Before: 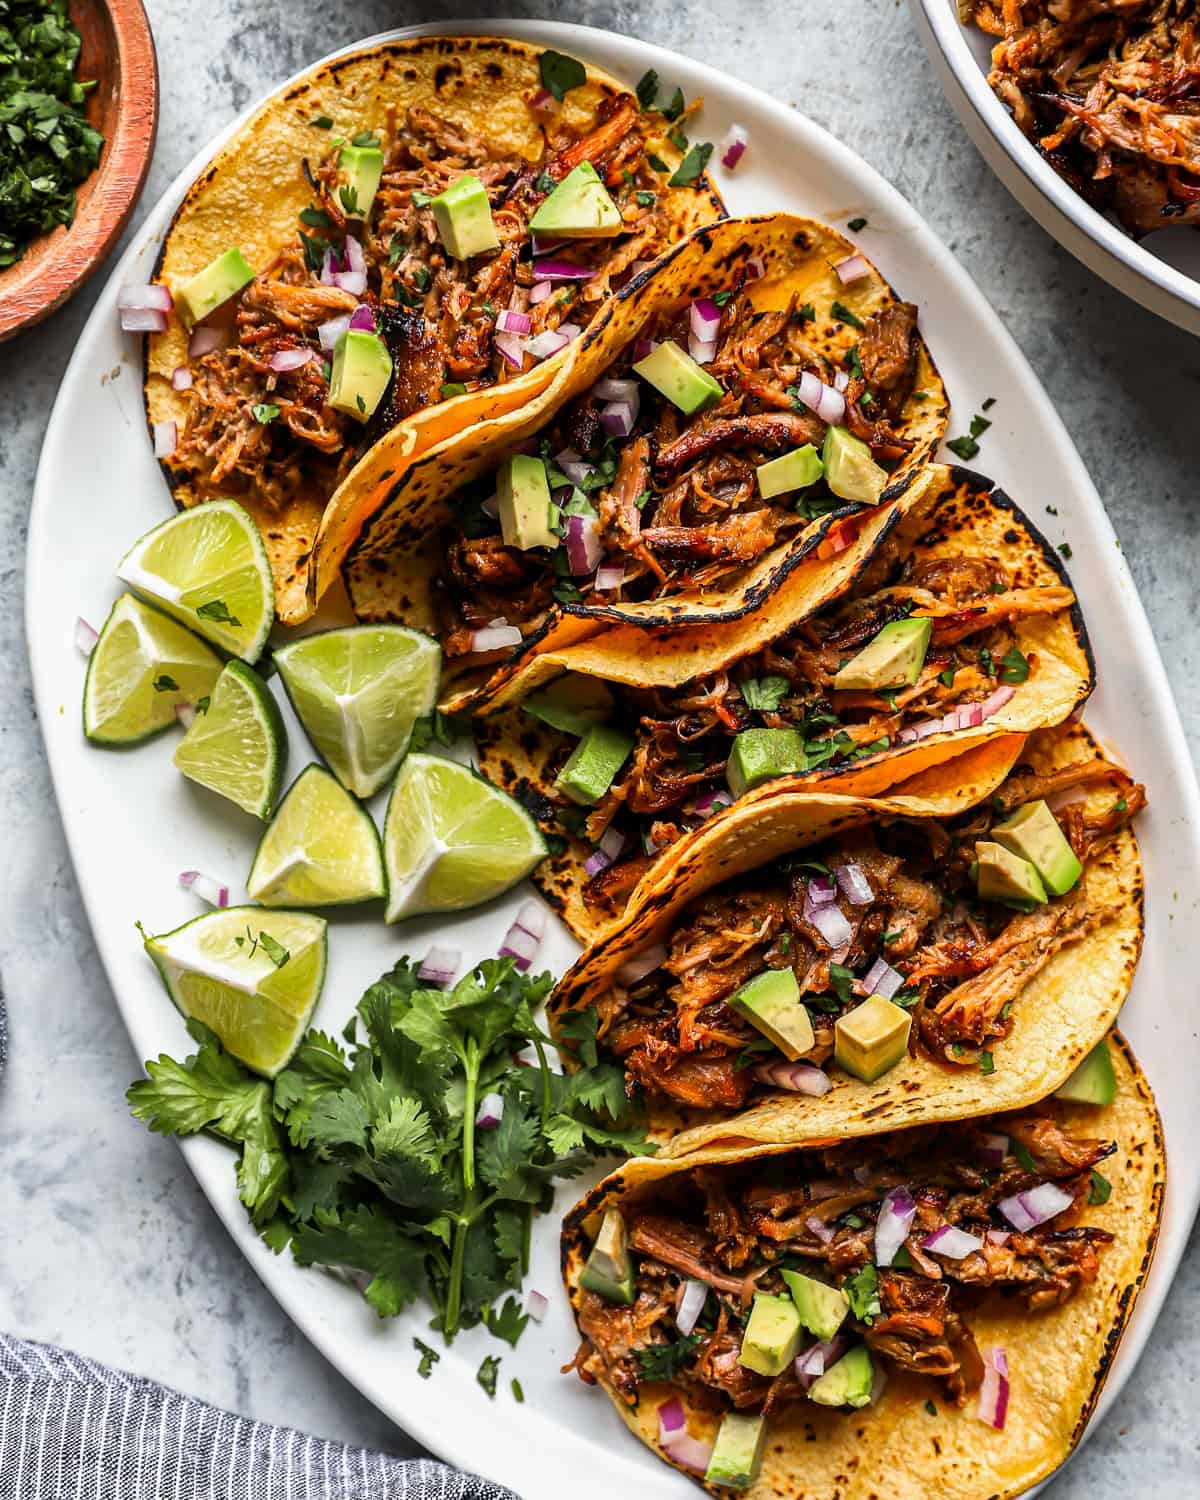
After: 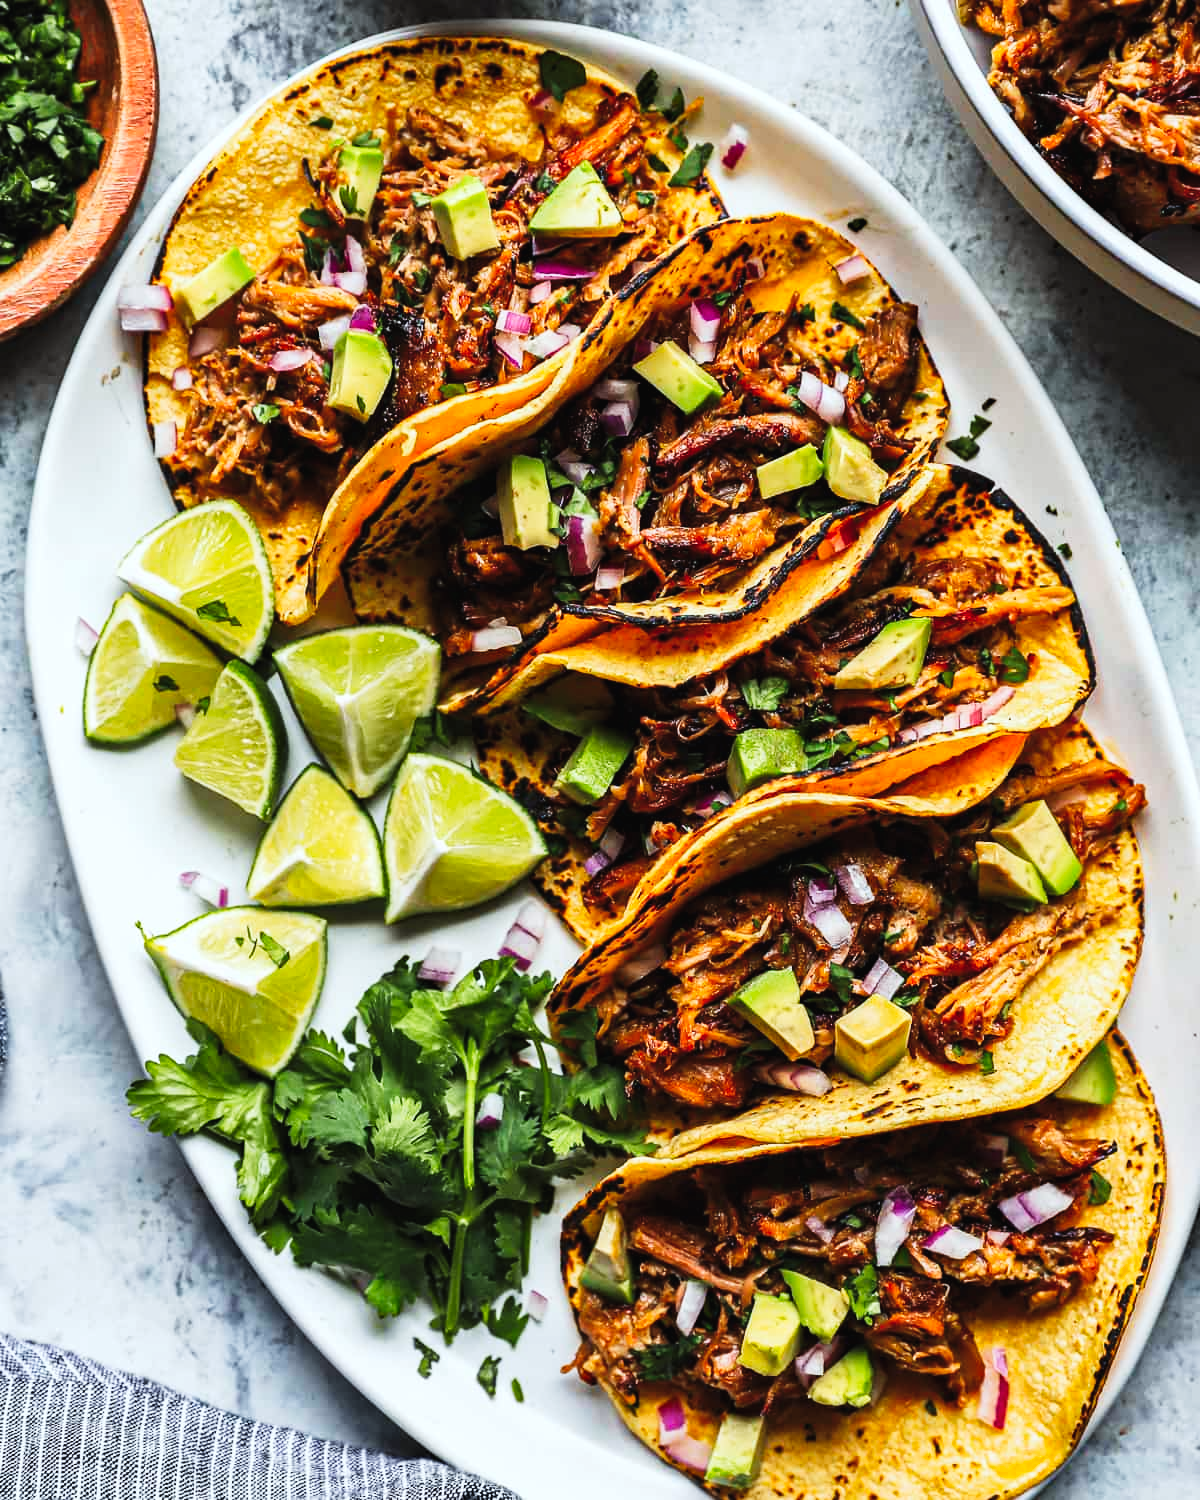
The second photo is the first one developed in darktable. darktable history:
levels: levels [0.016, 0.5, 0.996]
tone curve: curves: ch0 [(0, 0.032) (0.181, 0.156) (0.751, 0.829) (1, 1)], preserve colors none
color calibration: illuminant as shot in camera, x 0.359, y 0.363, temperature 4567.46 K
haze removal: compatibility mode true, adaptive false
